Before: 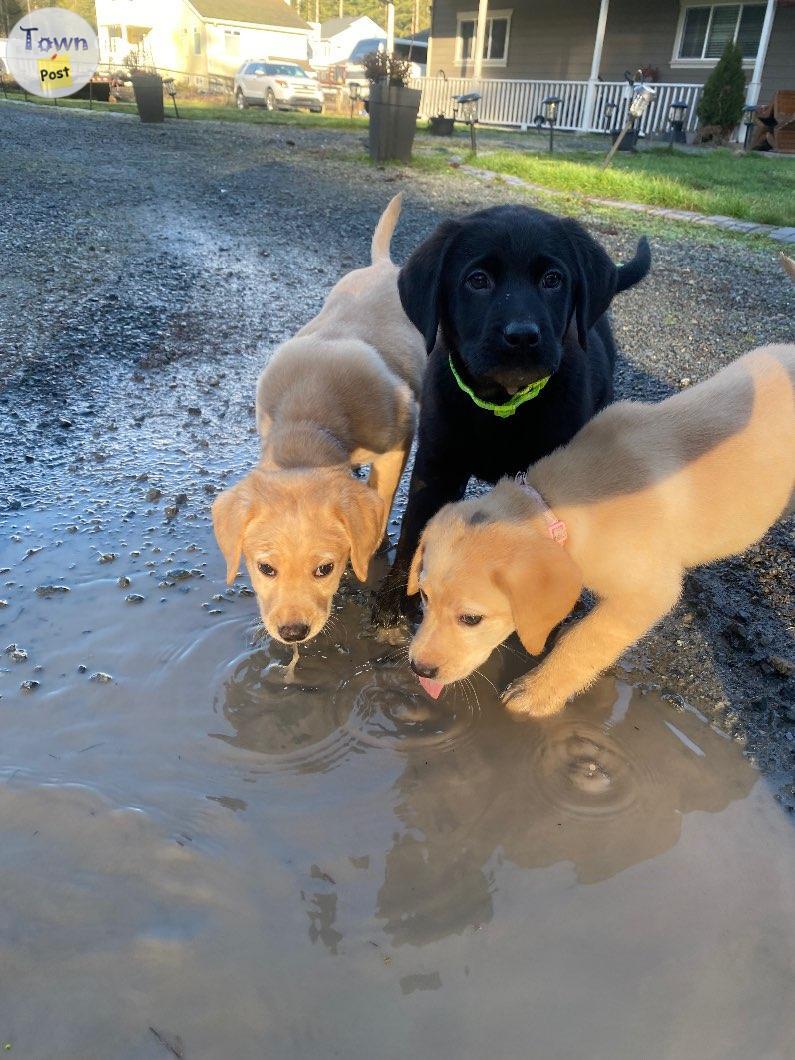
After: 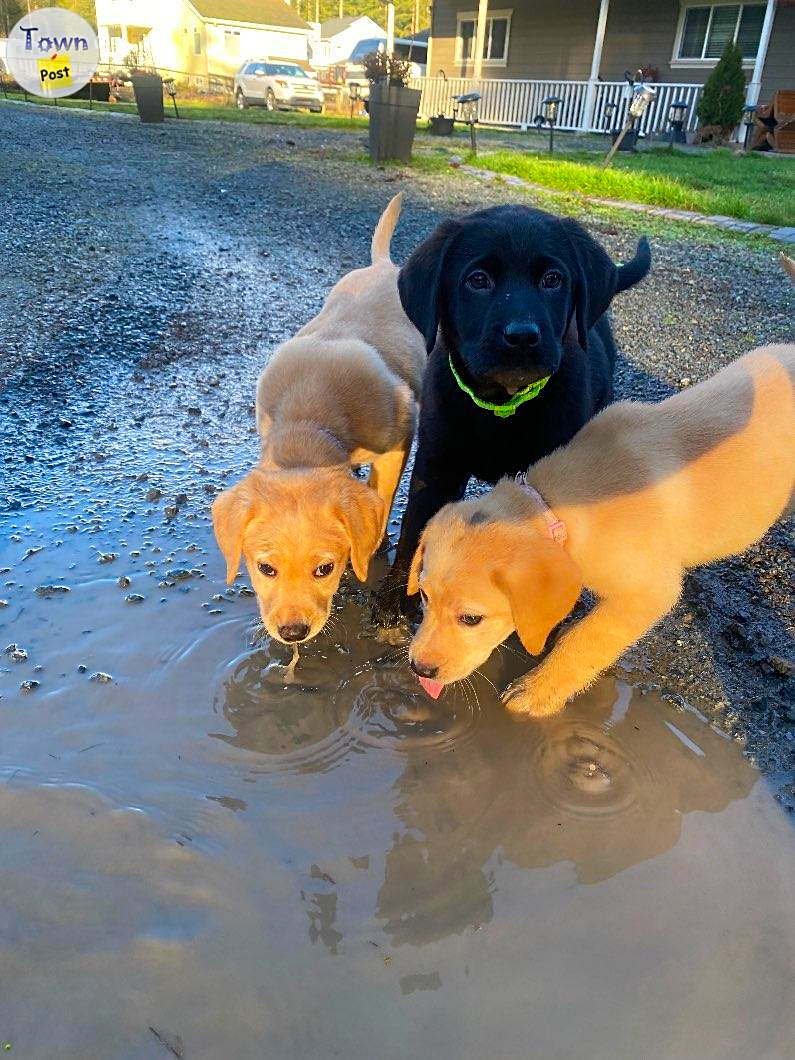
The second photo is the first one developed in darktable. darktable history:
contrast brightness saturation: saturation 0.5
sharpen: on, module defaults
